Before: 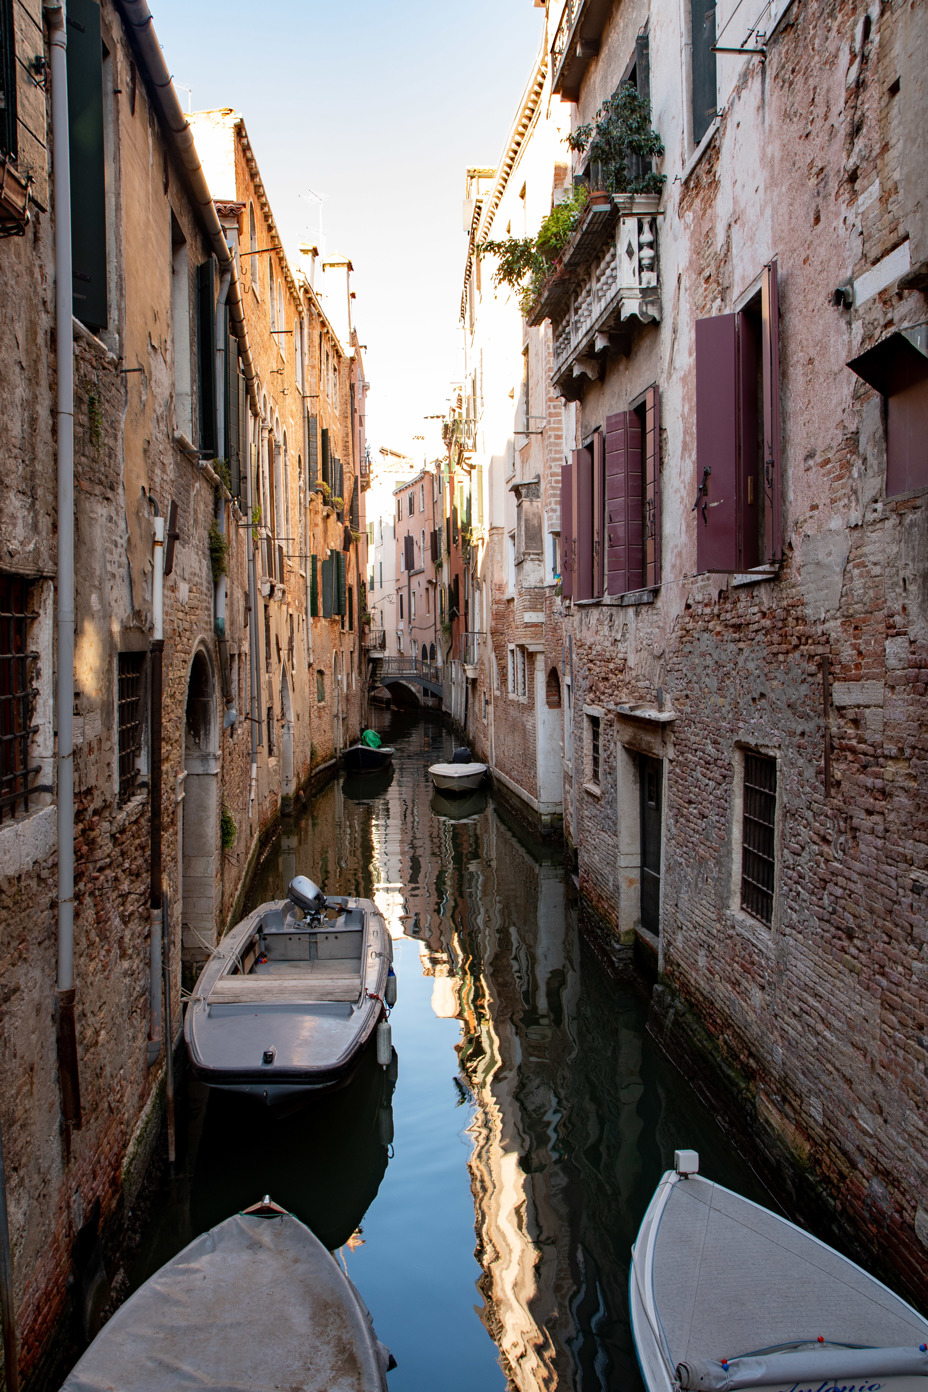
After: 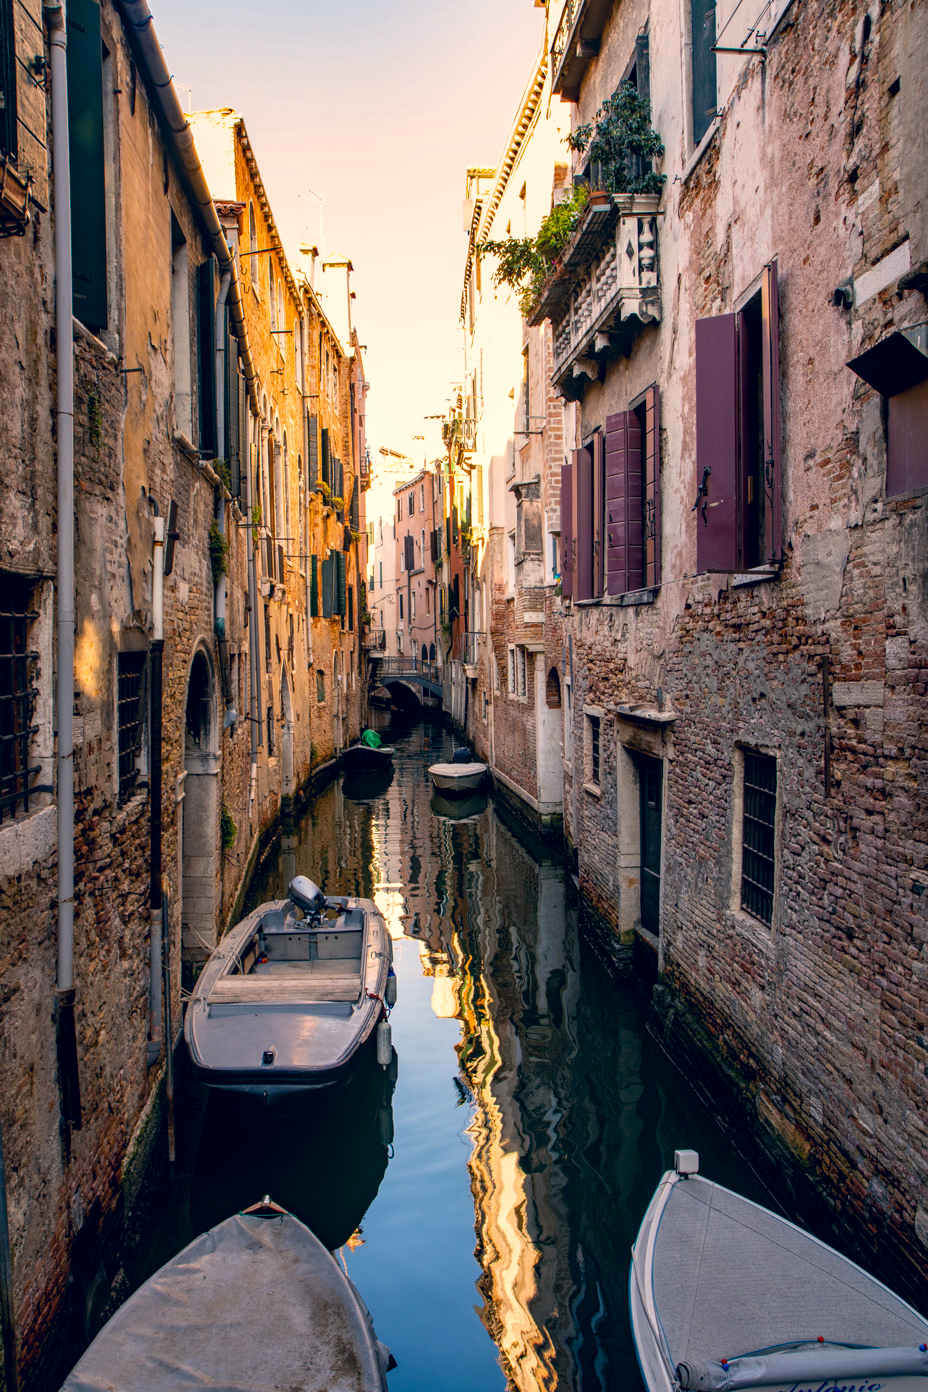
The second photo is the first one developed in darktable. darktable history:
color correction: highlights a* 10.35, highlights b* 14.74, shadows a* -10.1, shadows b* -14.84
color balance rgb: power › luminance 0.866%, power › chroma 0.407%, power › hue 32.36°, perceptual saturation grading › global saturation 30.778%
local contrast: detail 130%
